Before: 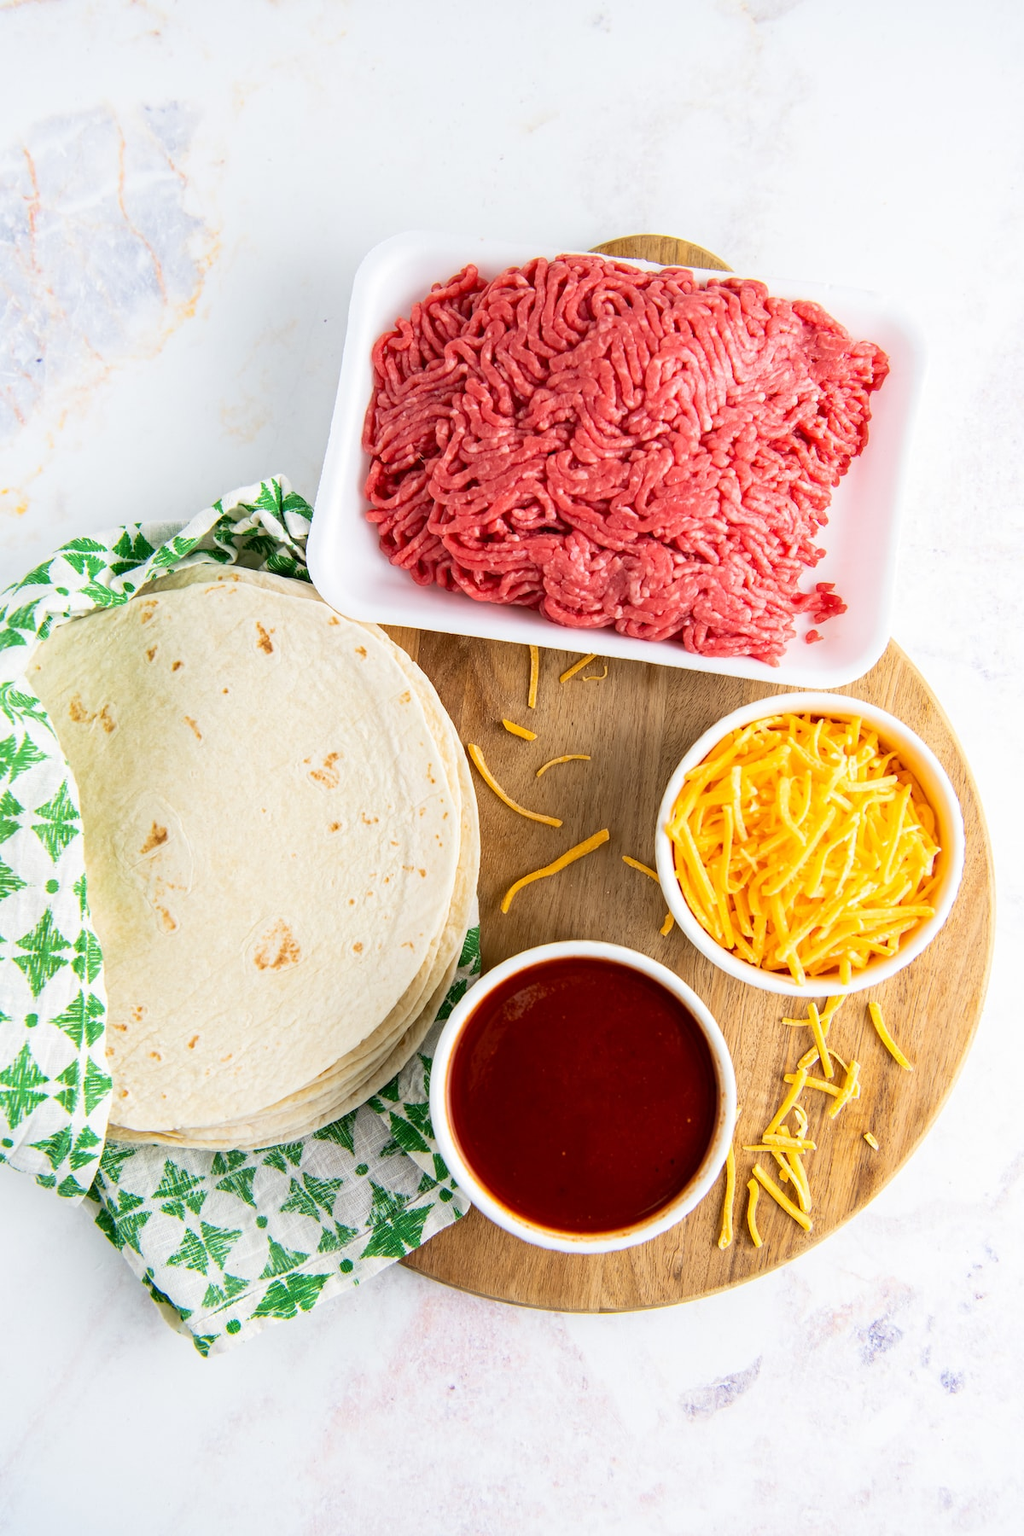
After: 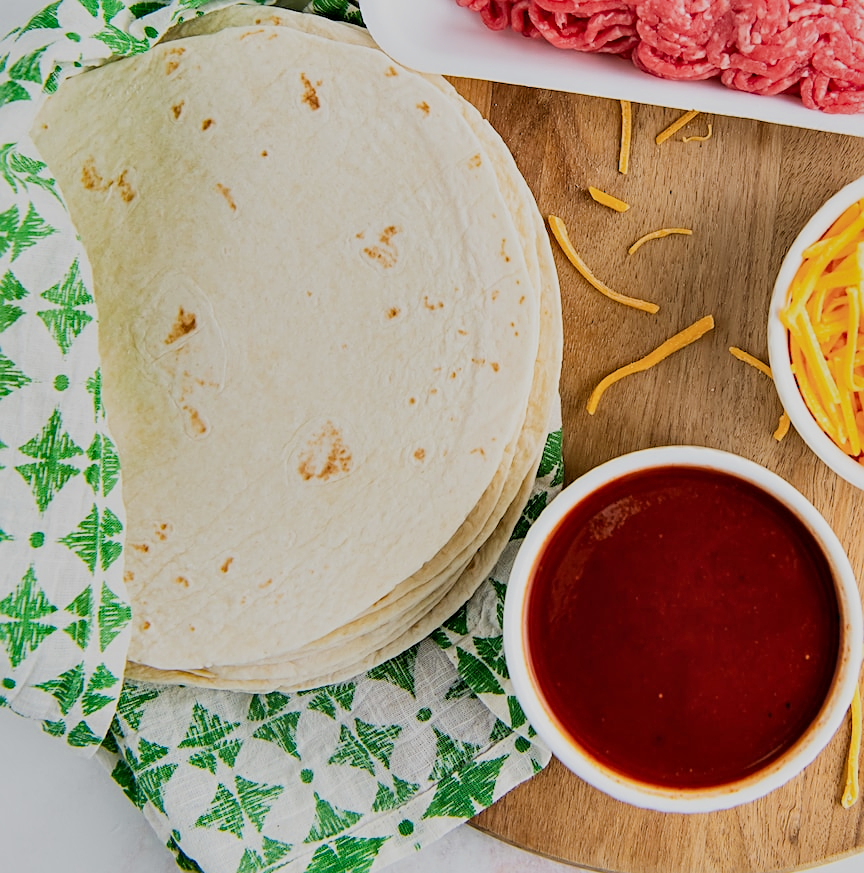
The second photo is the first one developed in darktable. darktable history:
exposure: exposure 0.2 EV, compensate highlight preservation false
filmic rgb: black relative exposure -7.32 EV, white relative exposure 5.09 EV, hardness 3.2
shadows and highlights: low approximation 0.01, soften with gaussian
sharpen: on, module defaults
crop: top 36.498%, right 27.964%, bottom 14.995%
